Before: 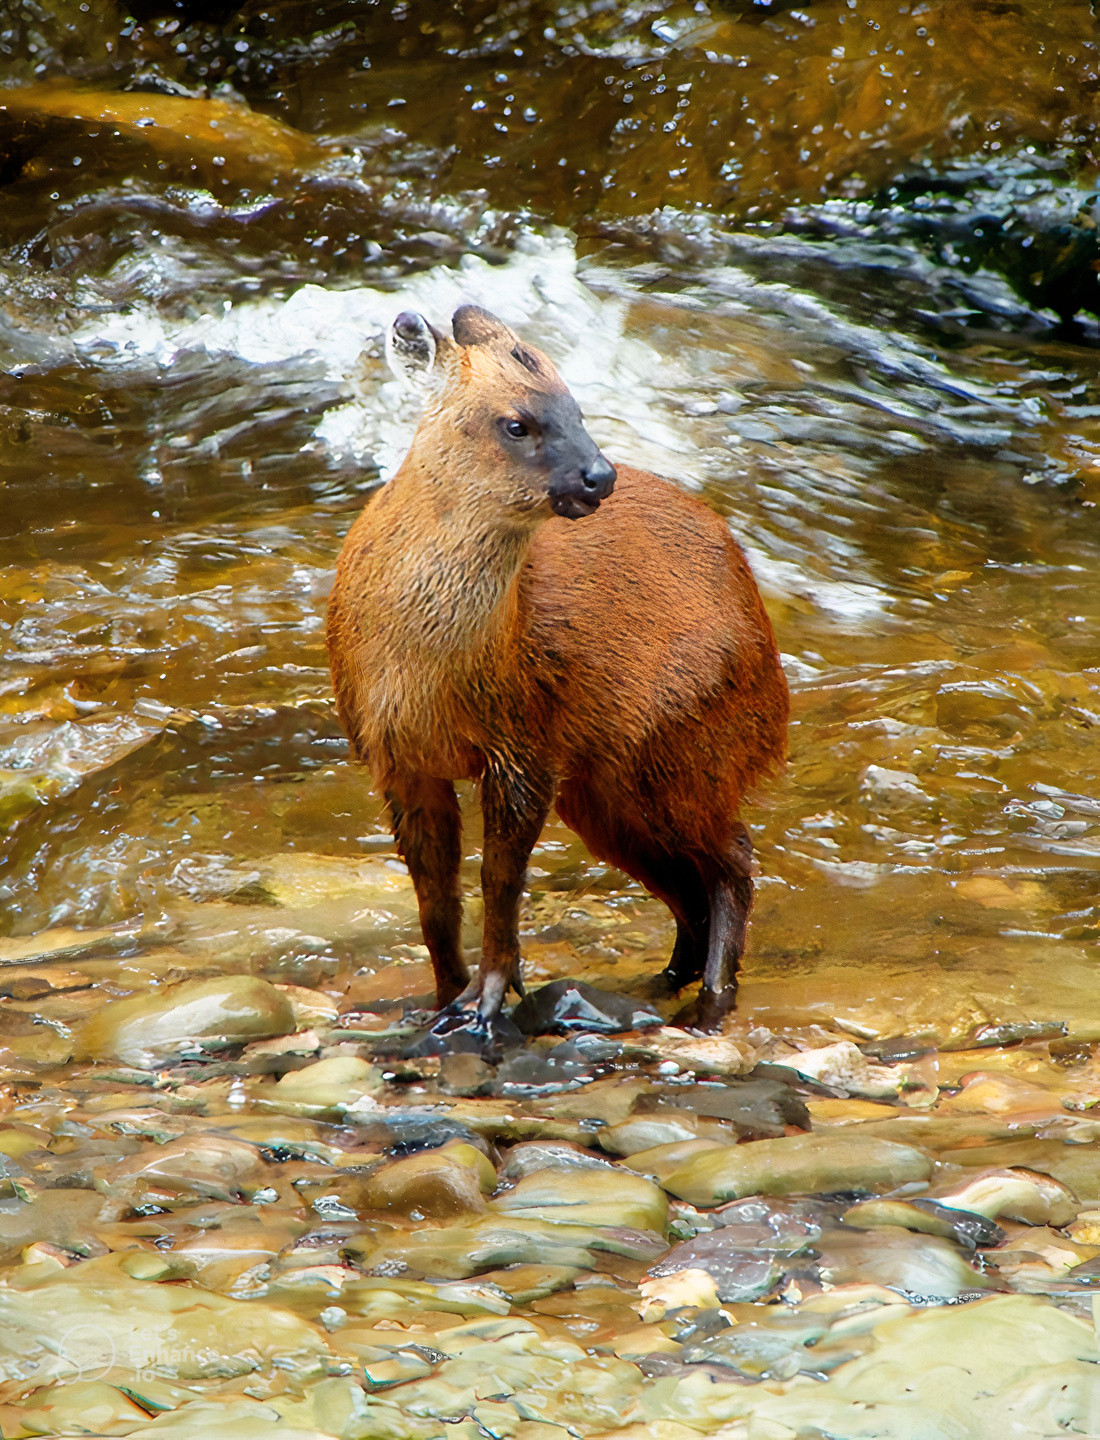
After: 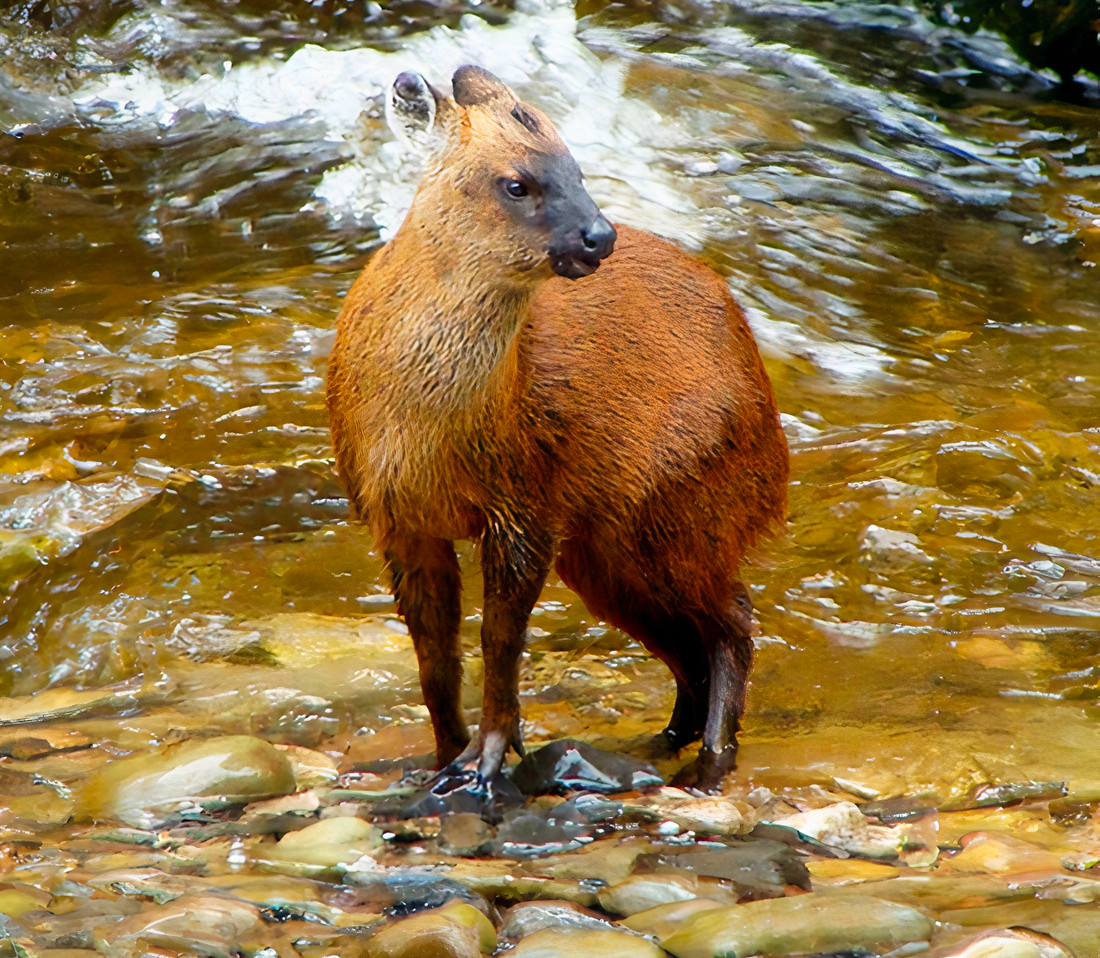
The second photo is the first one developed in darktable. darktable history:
crop: top 16.727%, bottom 16.727%
color balance rgb: perceptual saturation grading › global saturation 10%, global vibrance 10%
